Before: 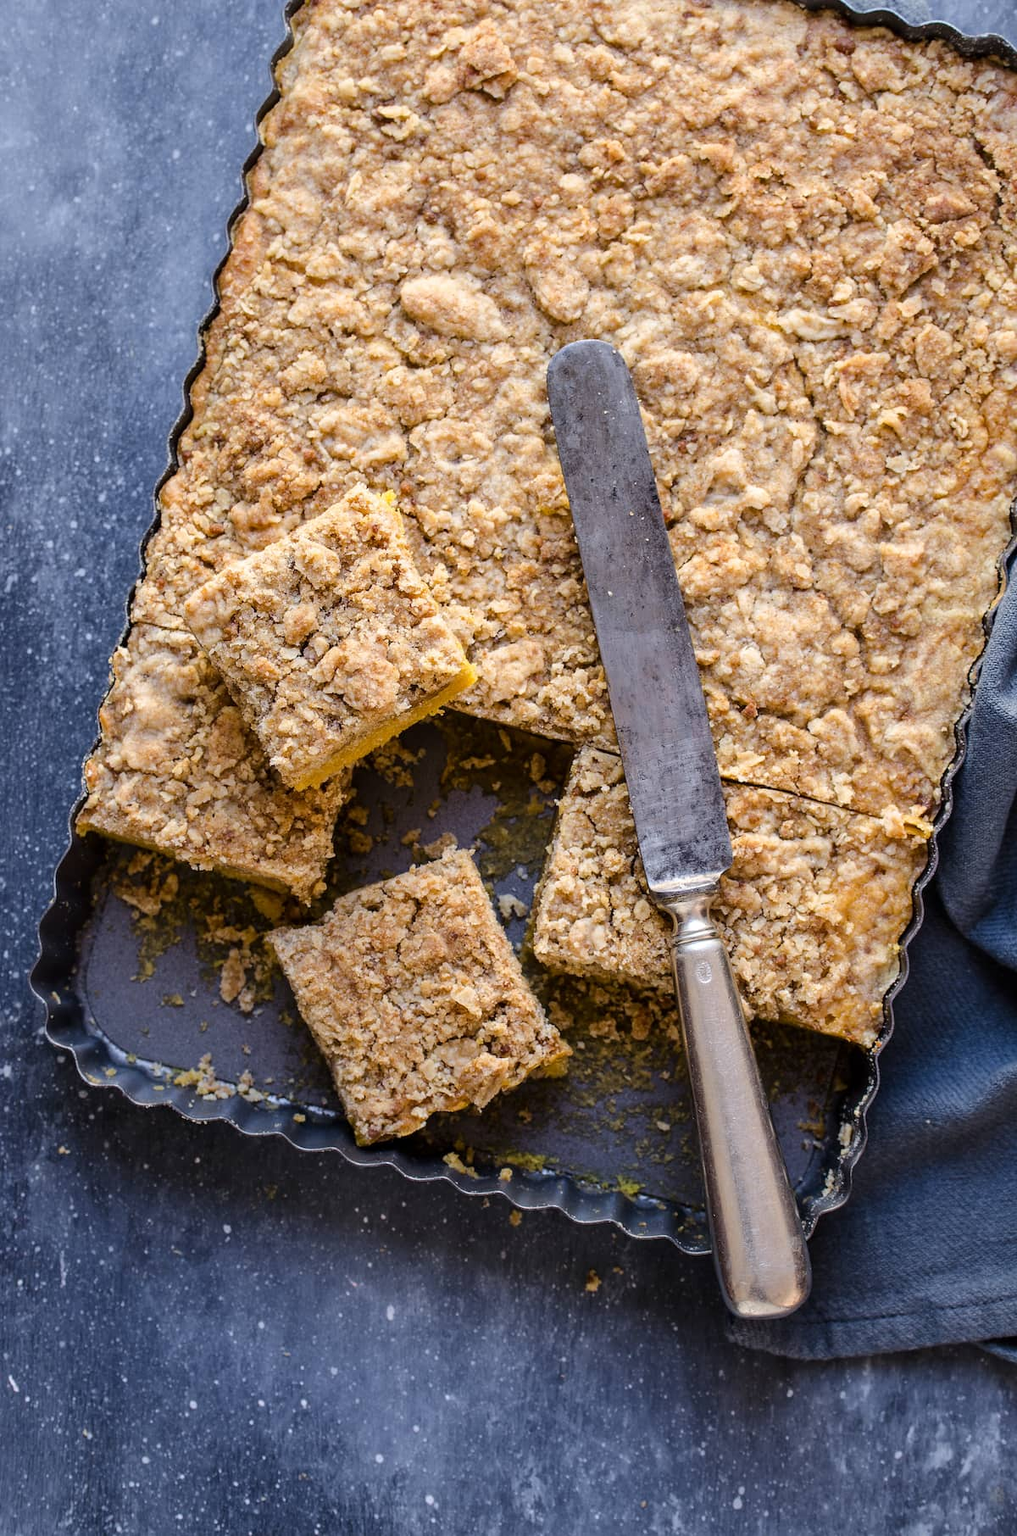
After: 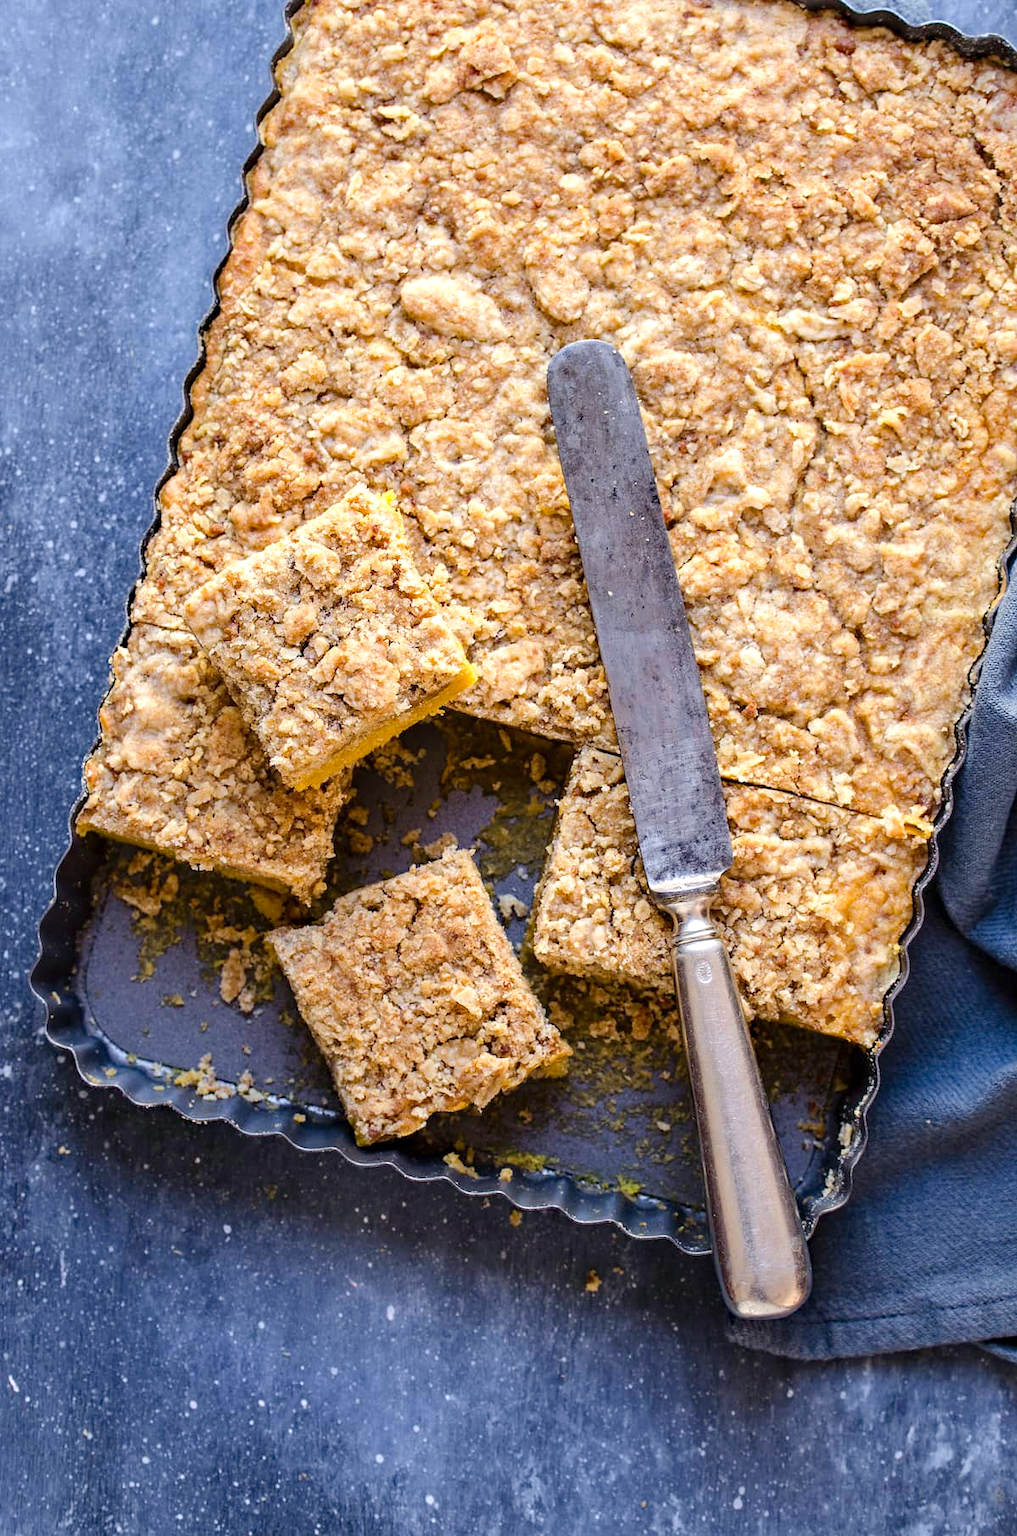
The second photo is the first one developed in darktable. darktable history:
levels: levels [0, 0.435, 0.917]
haze removal: compatibility mode true, adaptive false
